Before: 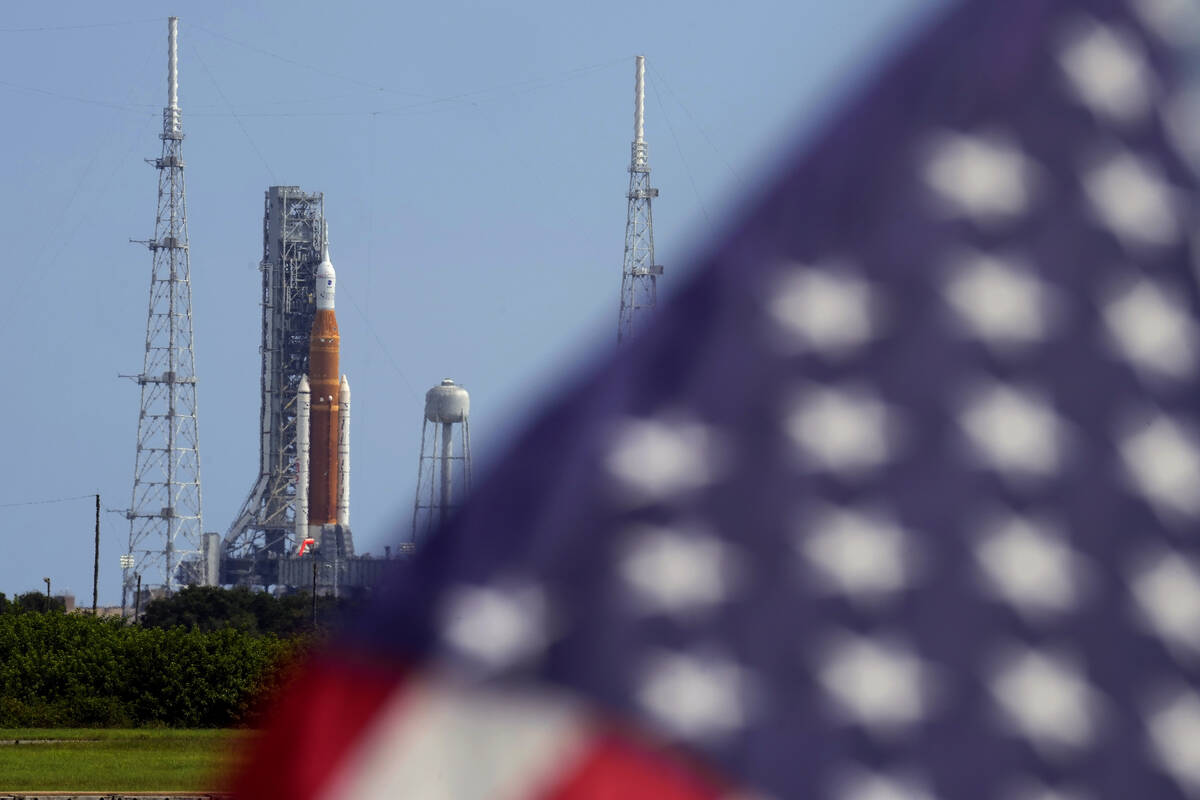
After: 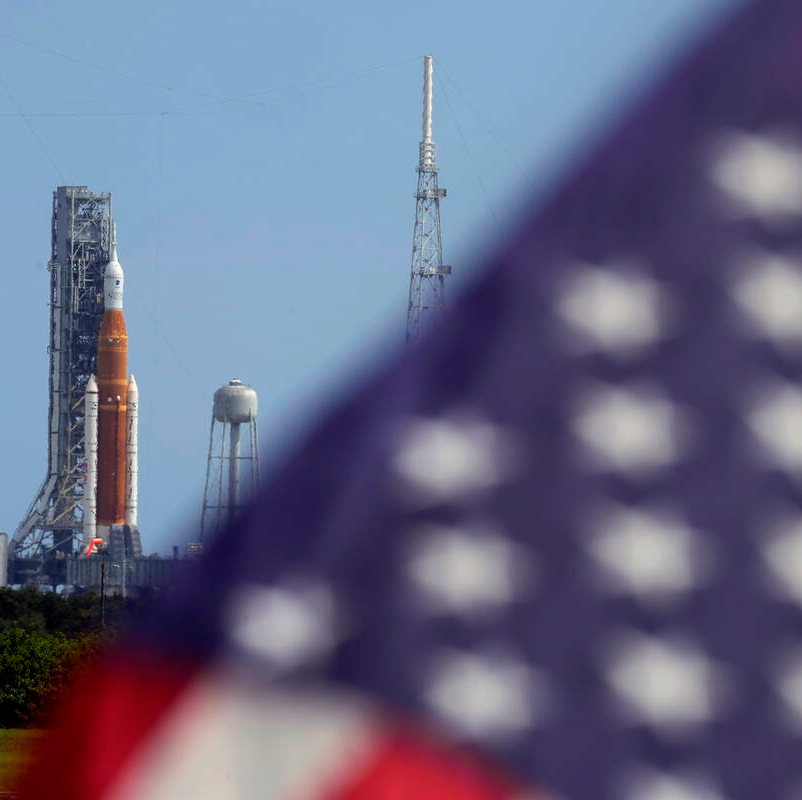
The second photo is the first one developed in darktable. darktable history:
crop and rotate: left 17.732%, right 15.423%
tone equalizer: -8 EV 0.06 EV, smoothing diameter 25%, edges refinement/feathering 10, preserve details guided filter
